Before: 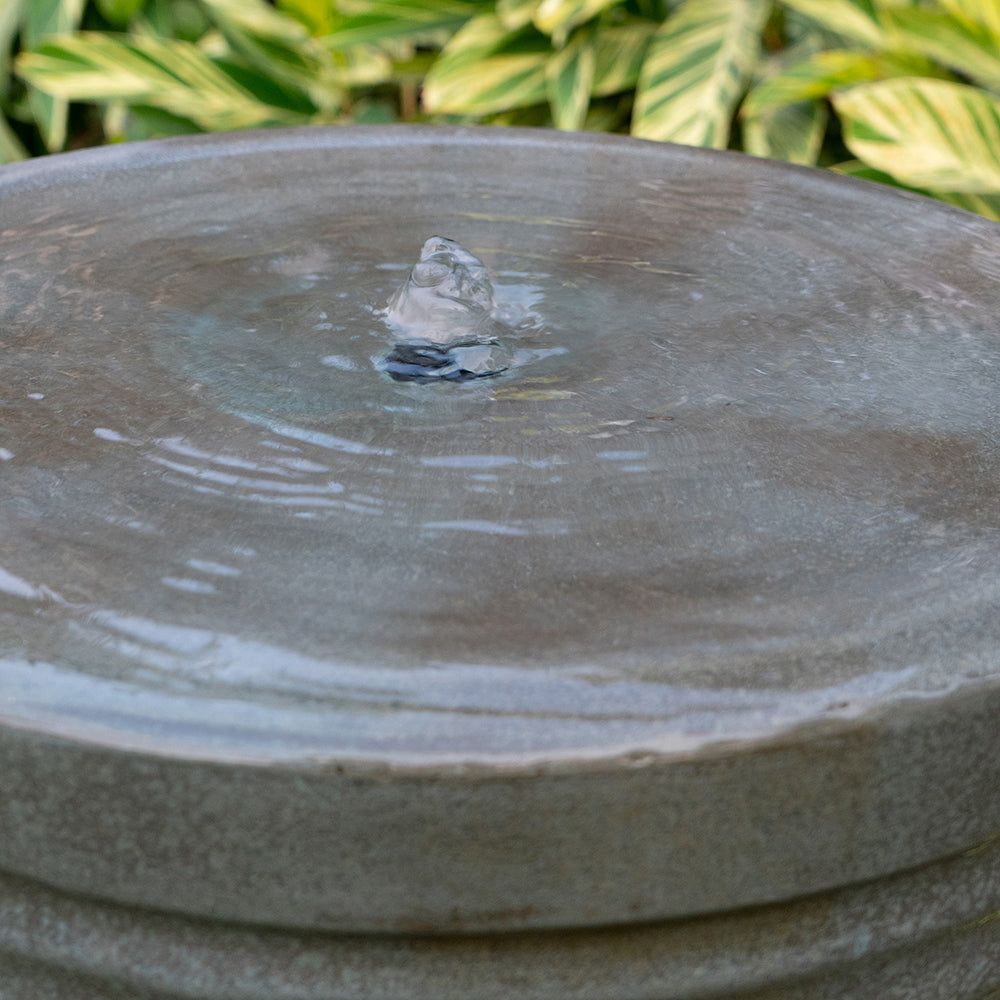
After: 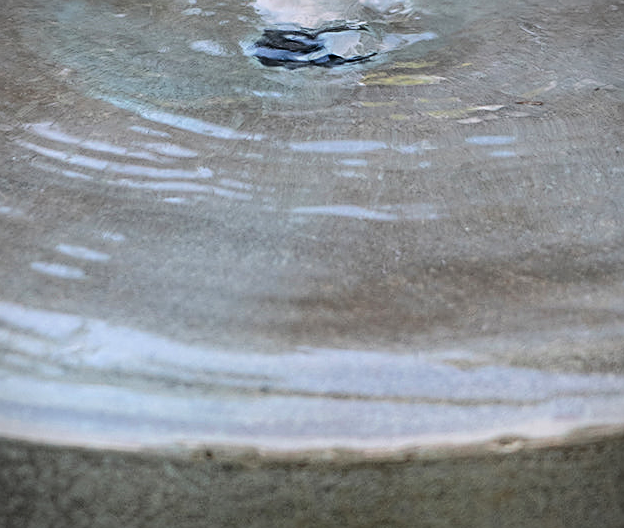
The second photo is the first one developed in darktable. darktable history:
vignetting: fall-off start 91.29%, unbound false
shadows and highlights: shadows 59.2, soften with gaussian
sharpen: on, module defaults
crop: left 13.123%, top 31.552%, right 24.415%, bottom 15.628%
base curve: curves: ch0 [(0, 0) (0.036, 0.025) (0.121, 0.166) (0.206, 0.329) (0.605, 0.79) (1, 1)]
